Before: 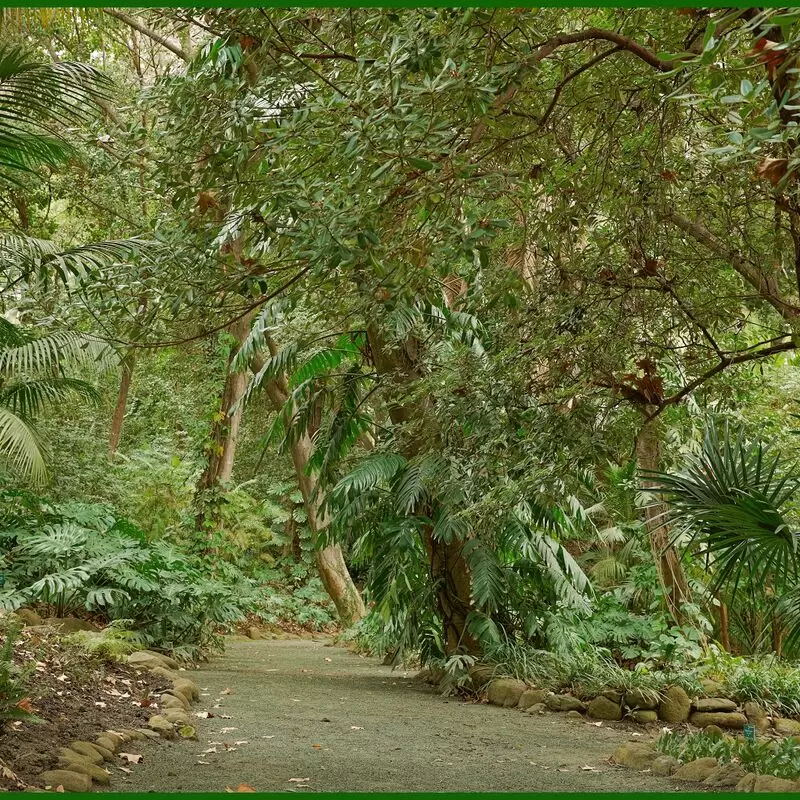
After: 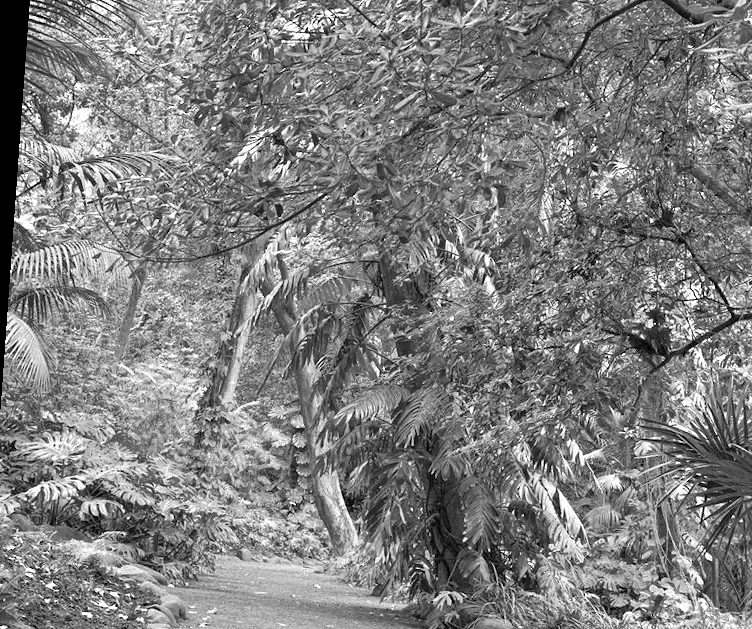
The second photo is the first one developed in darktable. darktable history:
rotate and perspective: rotation 4.1°, automatic cropping off
exposure: black level correction 0, exposure 0.7 EV, compensate exposure bias true, compensate highlight preservation false
contrast brightness saturation: saturation -1
crop and rotate: left 2.425%, top 11.305%, right 9.6%, bottom 15.08%
monochrome: on, module defaults
contrast equalizer: octaves 7, y [[0.524 ×6], [0.512 ×6], [0.379 ×6], [0 ×6], [0 ×6]]
